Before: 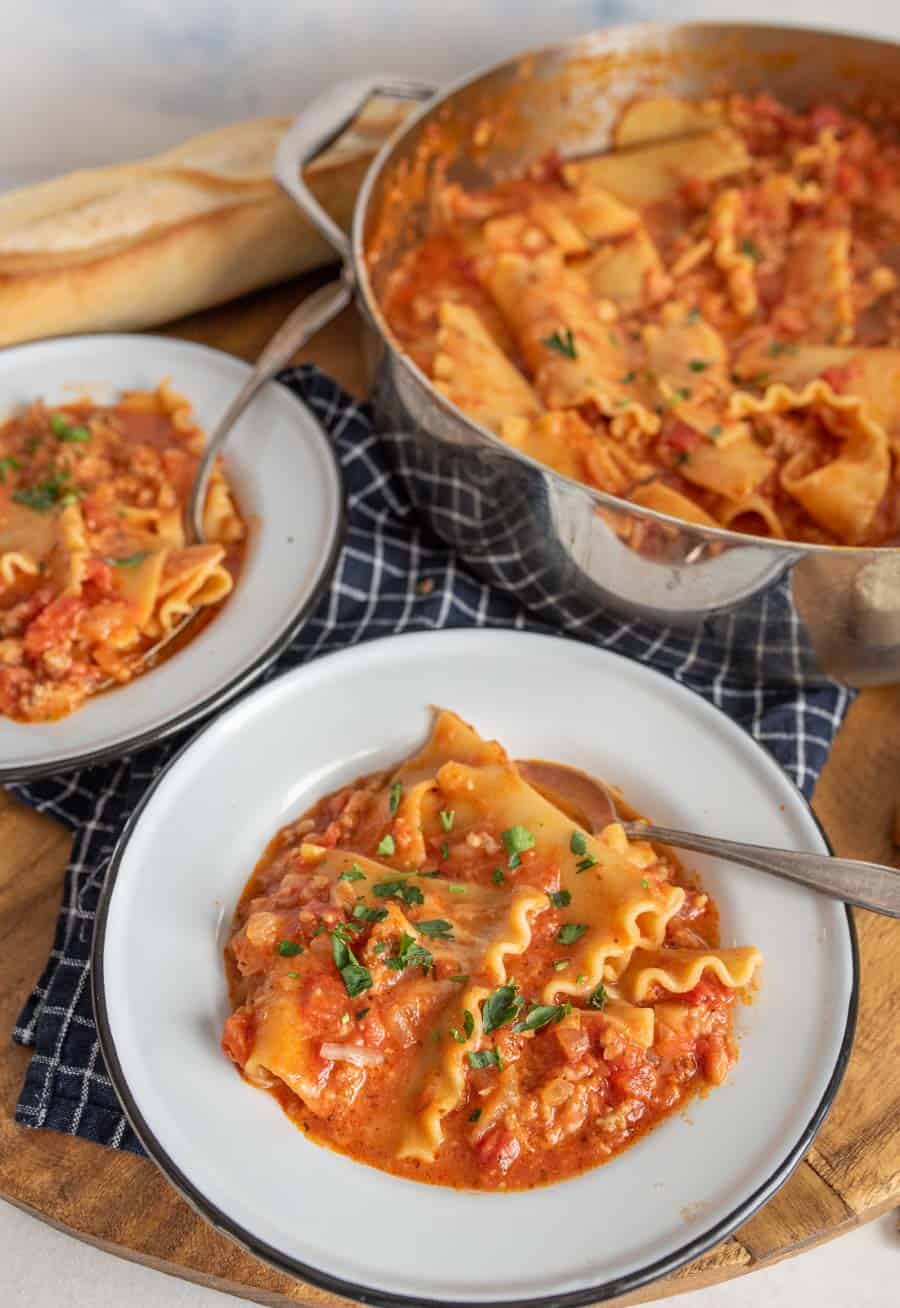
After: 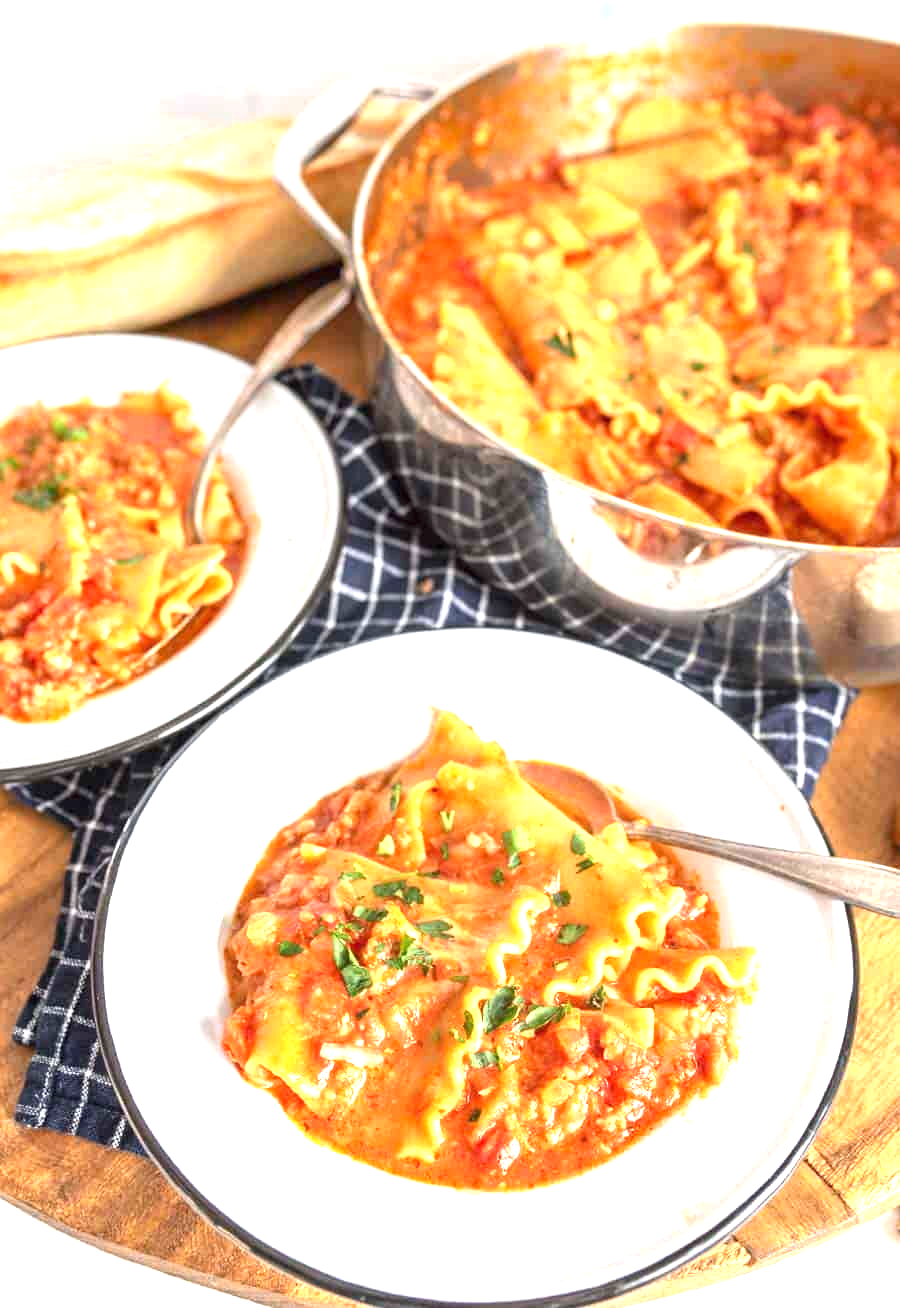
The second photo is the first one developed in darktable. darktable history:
exposure: black level correction 0, exposure 1.57 EV, compensate exposure bias true, compensate highlight preservation false
